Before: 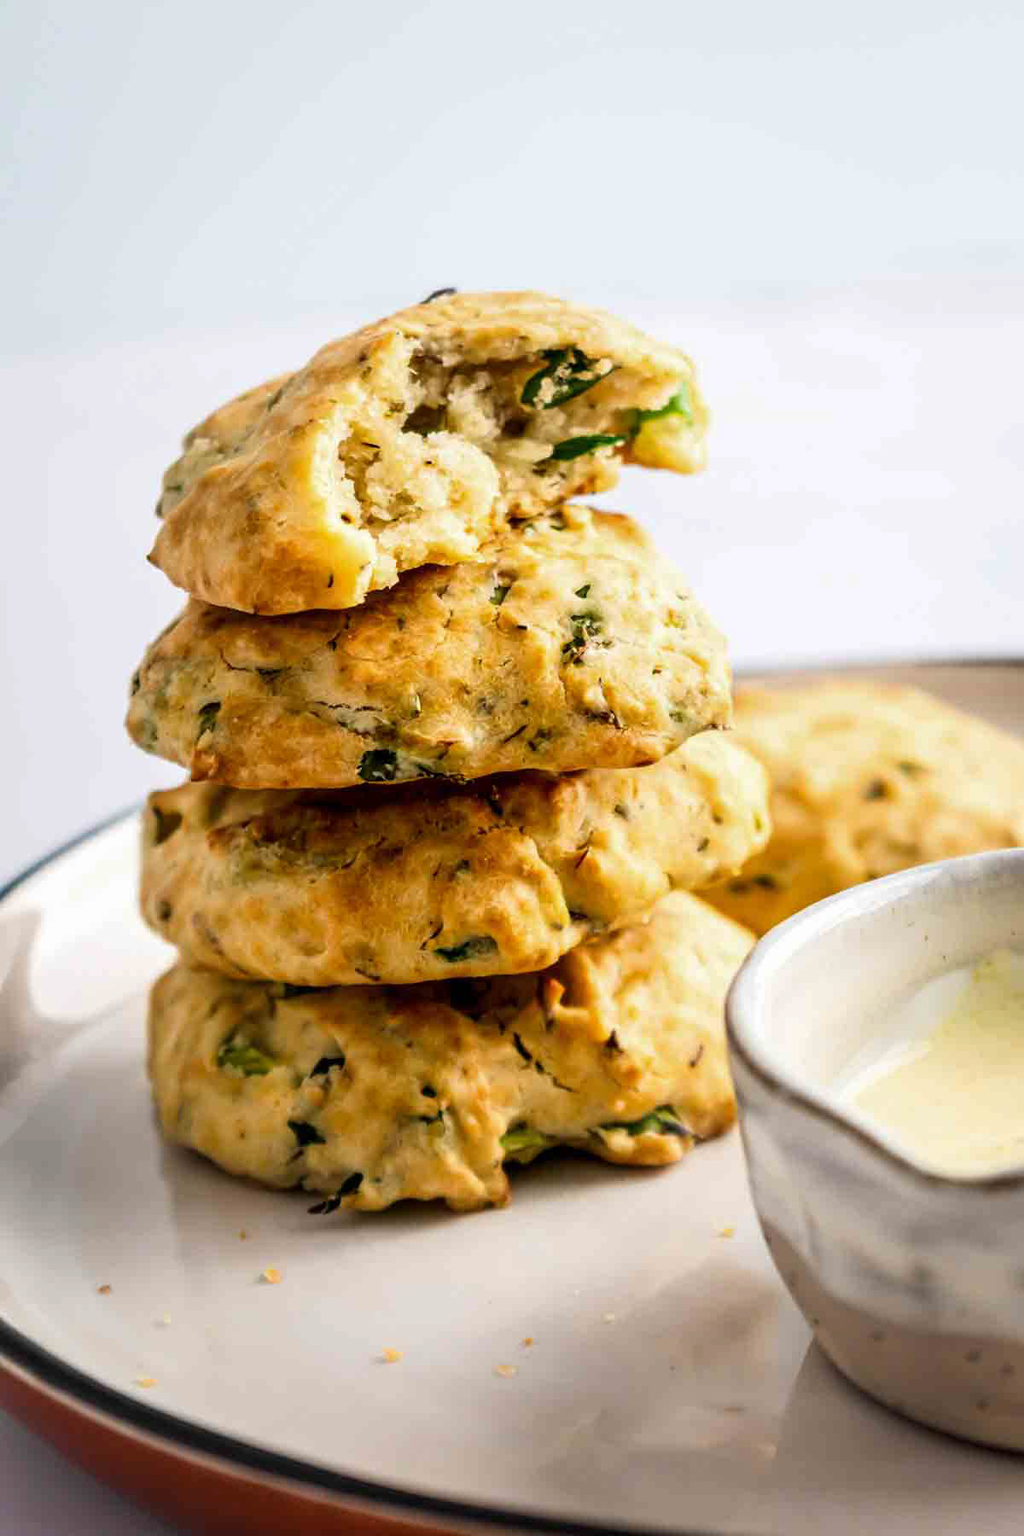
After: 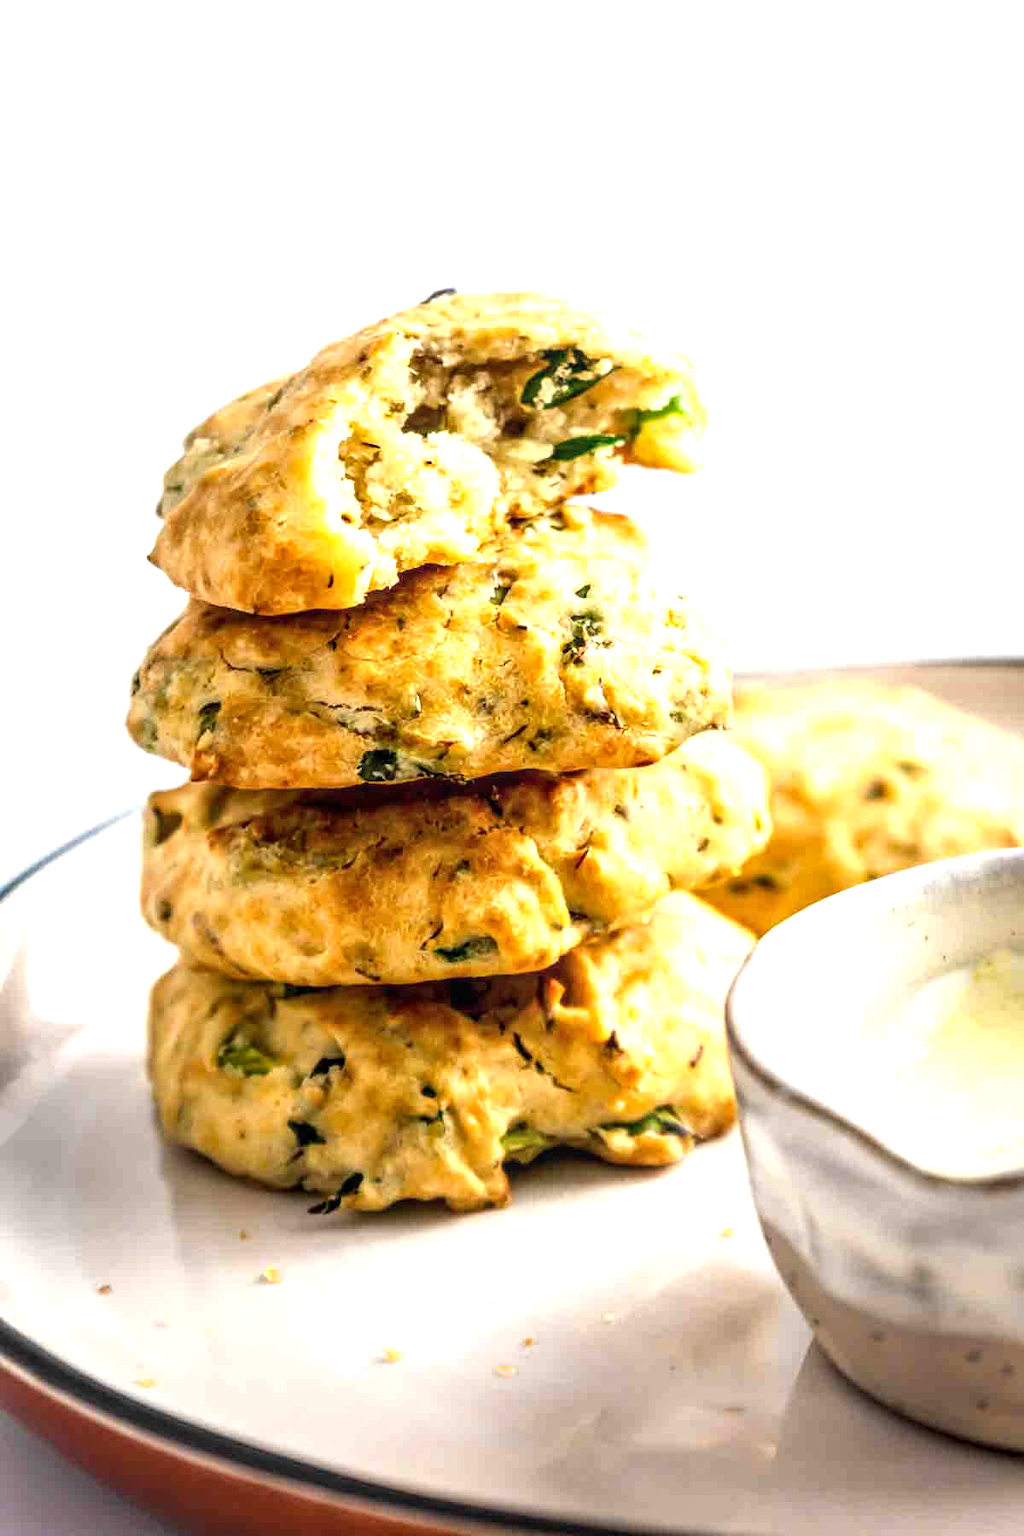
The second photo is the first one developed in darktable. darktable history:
local contrast: on, module defaults
exposure: exposure 0.74 EV, compensate highlight preservation false
